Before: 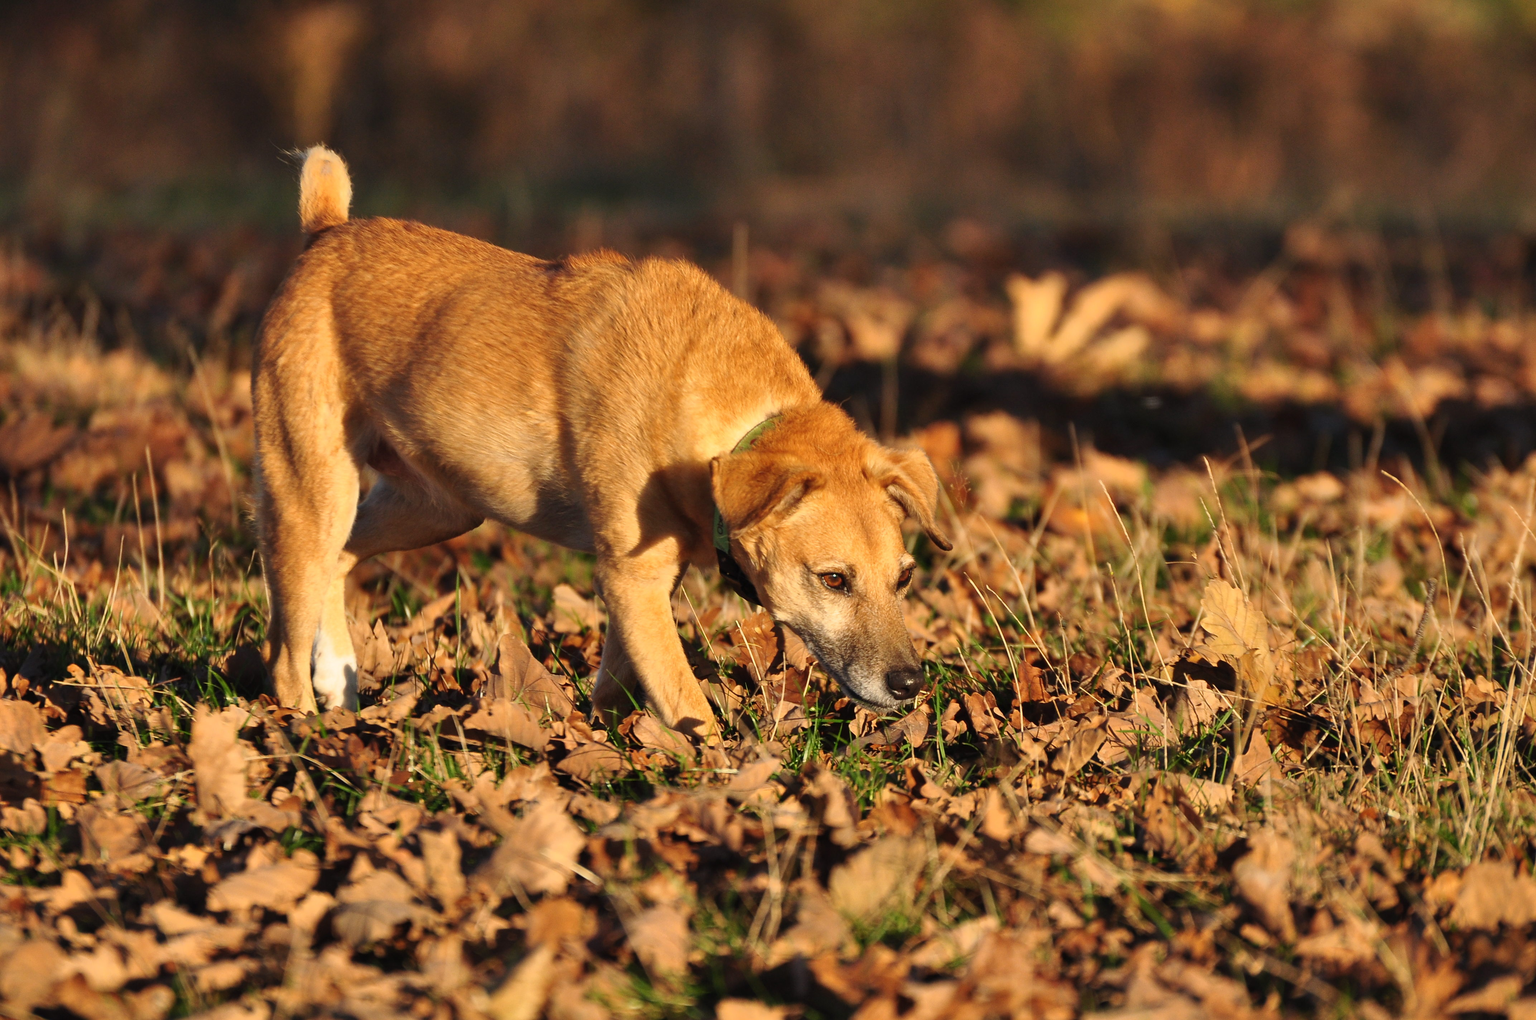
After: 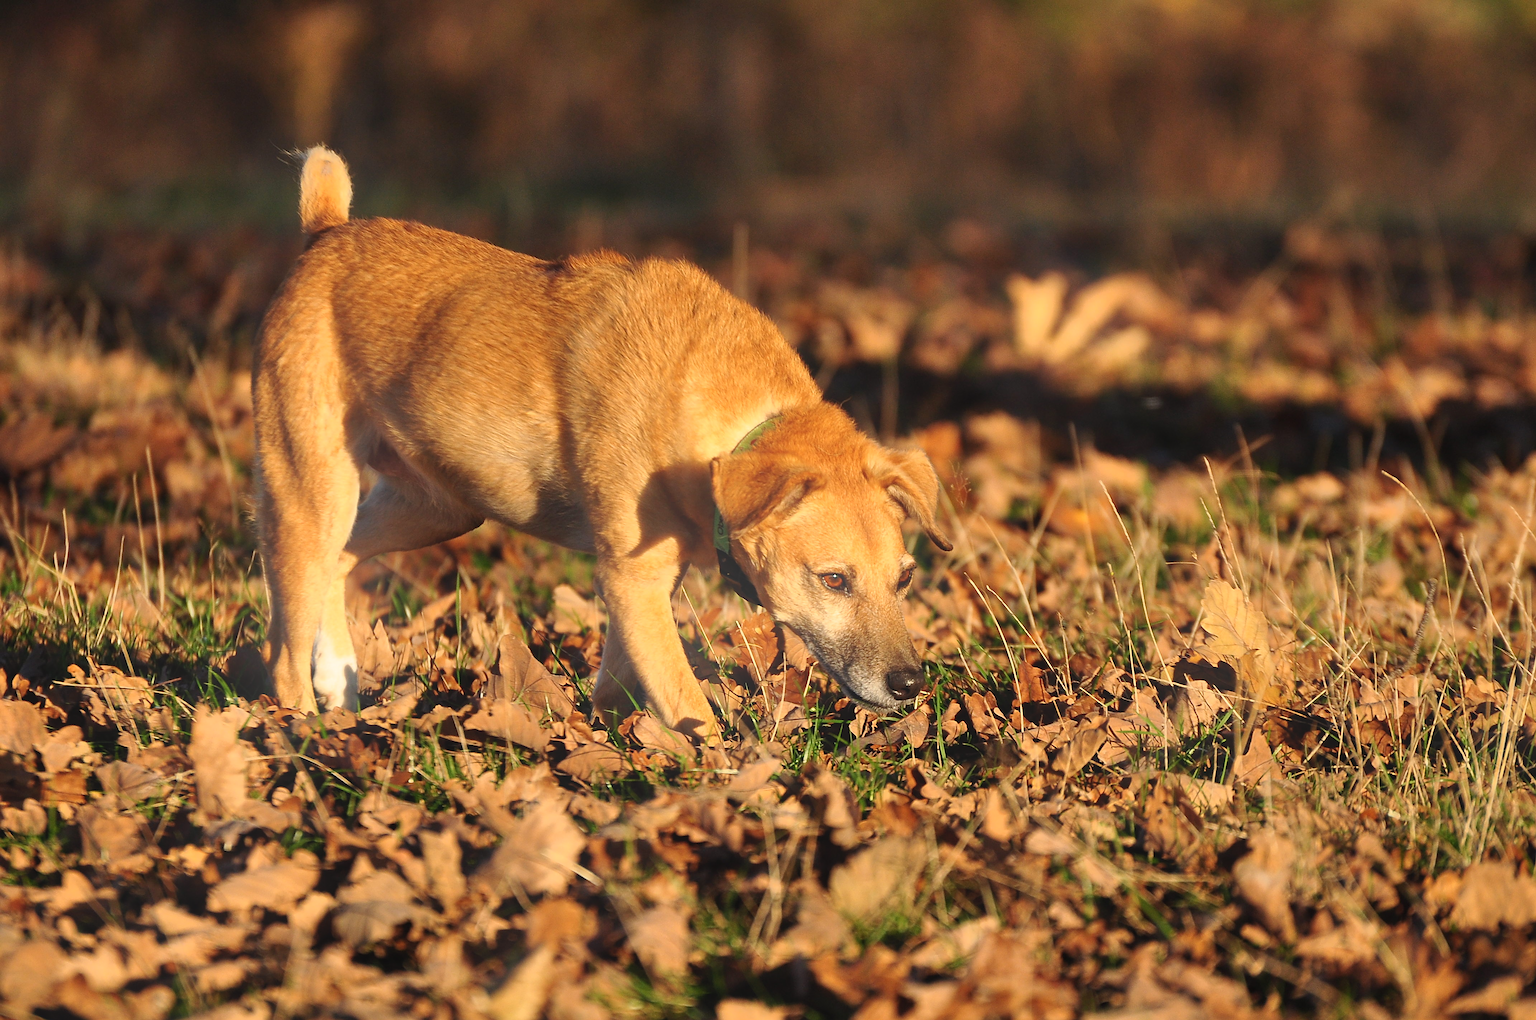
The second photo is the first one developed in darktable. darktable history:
sharpen: on, module defaults
bloom: size 38%, threshold 95%, strength 30%
